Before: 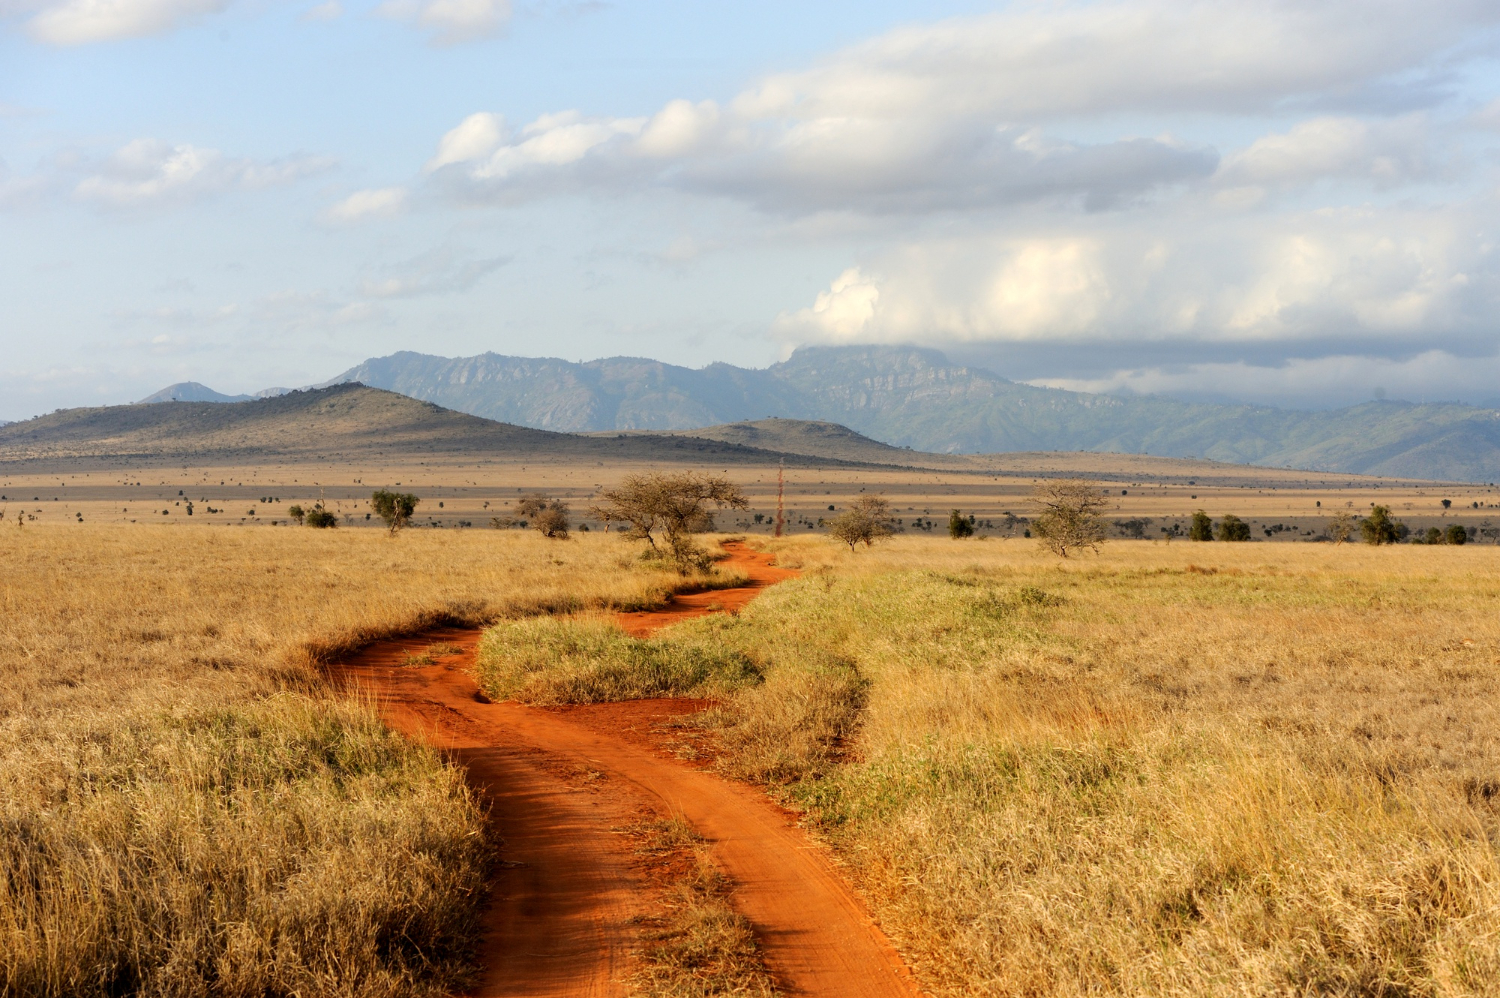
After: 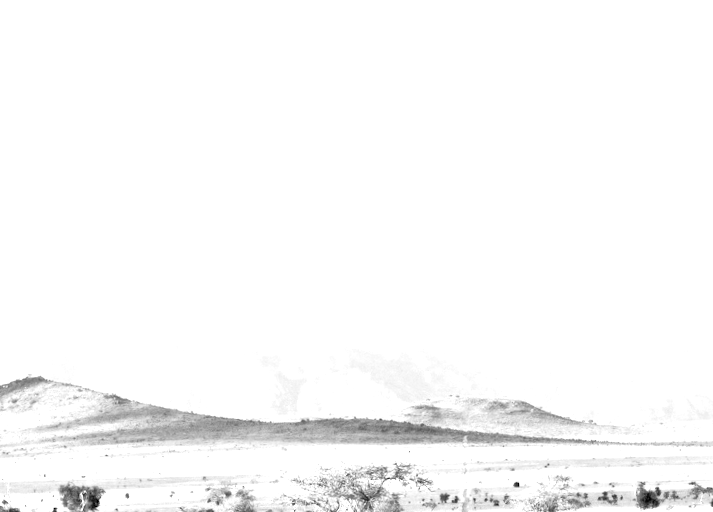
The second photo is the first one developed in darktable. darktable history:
rotate and perspective: rotation -2.12°, lens shift (vertical) 0.009, lens shift (horizontal) -0.008, automatic cropping original format, crop left 0.036, crop right 0.964, crop top 0.05, crop bottom 0.959
crop: left 19.556%, right 30.401%, bottom 46.458%
white balance: red 4.26, blue 1.802
tone equalizer: -8 EV 0.25 EV, -7 EV 0.417 EV, -6 EV 0.417 EV, -5 EV 0.25 EV, -3 EV -0.25 EV, -2 EV -0.417 EV, -1 EV -0.417 EV, +0 EV -0.25 EV, edges refinement/feathering 500, mask exposure compensation -1.57 EV, preserve details guided filter
color balance: output saturation 98.5%
monochrome: a 73.58, b 64.21
color balance rgb: perceptual saturation grading › global saturation 30%, global vibrance 10%
